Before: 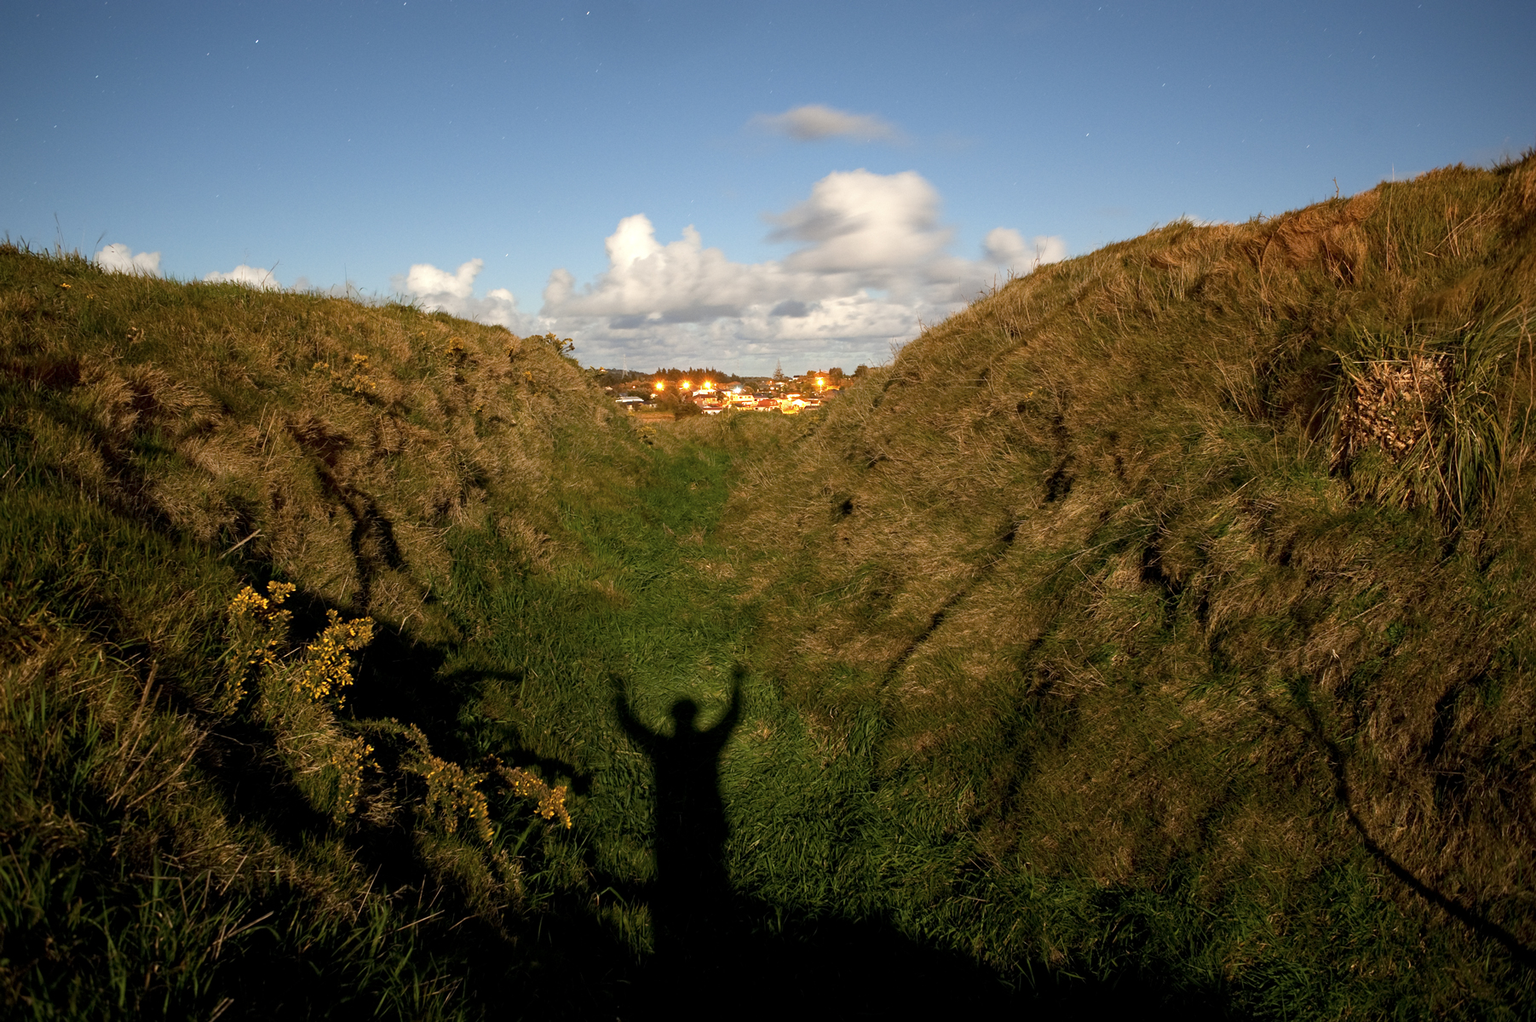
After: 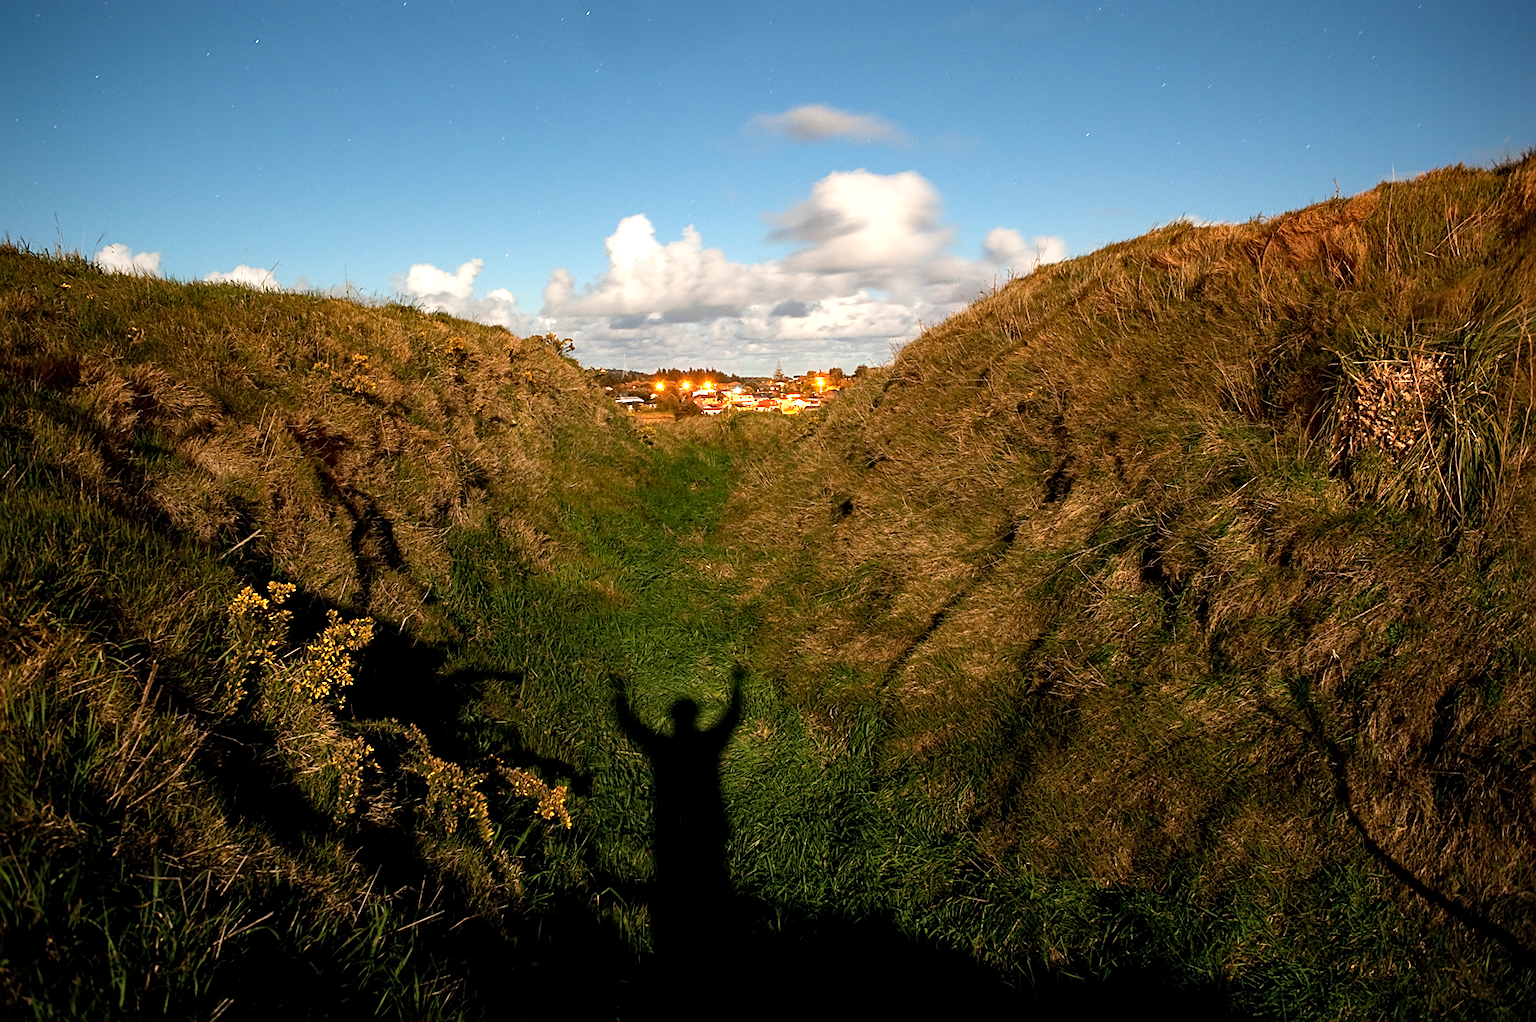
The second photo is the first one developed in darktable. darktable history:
sharpen: on, module defaults
shadows and highlights: shadows 29.62, highlights -30.3, low approximation 0.01, soften with gaussian
tone equalizer: -8 EV -0.423 EV, -7 EV -0.366 EV, -6 EV -0.326 EV, -5 EV -0.22 EV, -3 EV 0.221 EV, -2 EV 0.325 EV, -1 EV 0.365 EV, +0 EV 0.415 EV, edges refinement/feathering 500, mask exposure compensation -1.57 EV, preserve details guided filter
